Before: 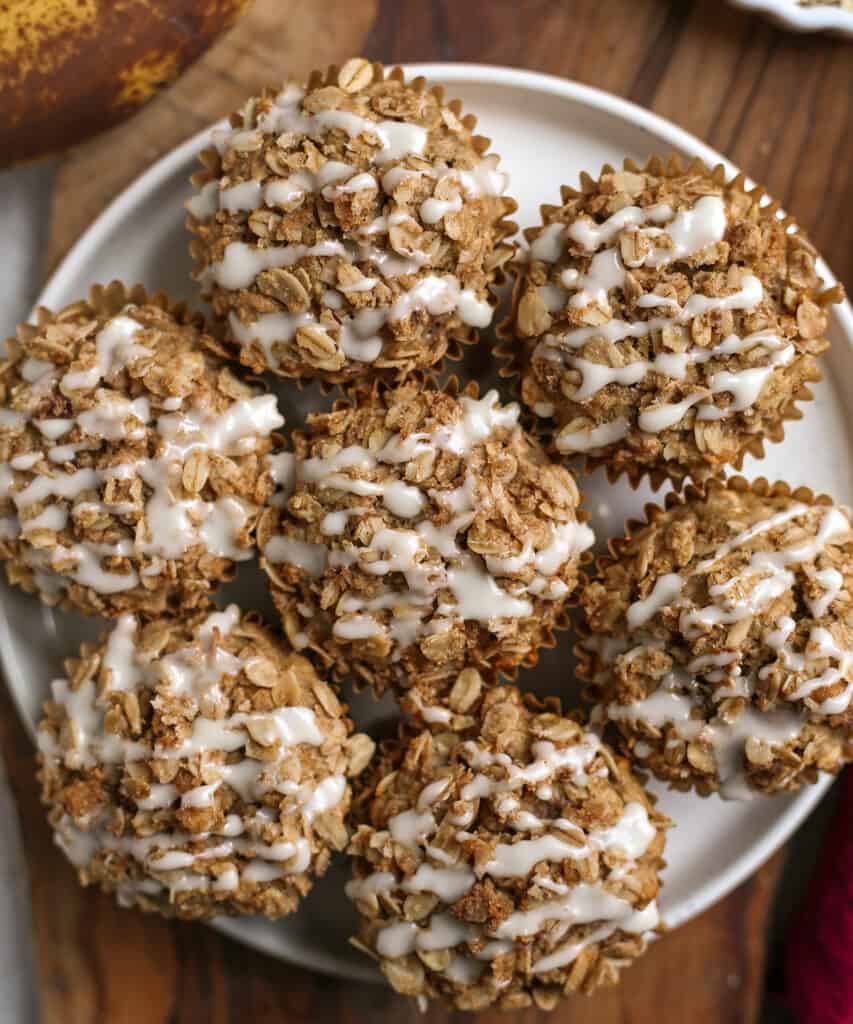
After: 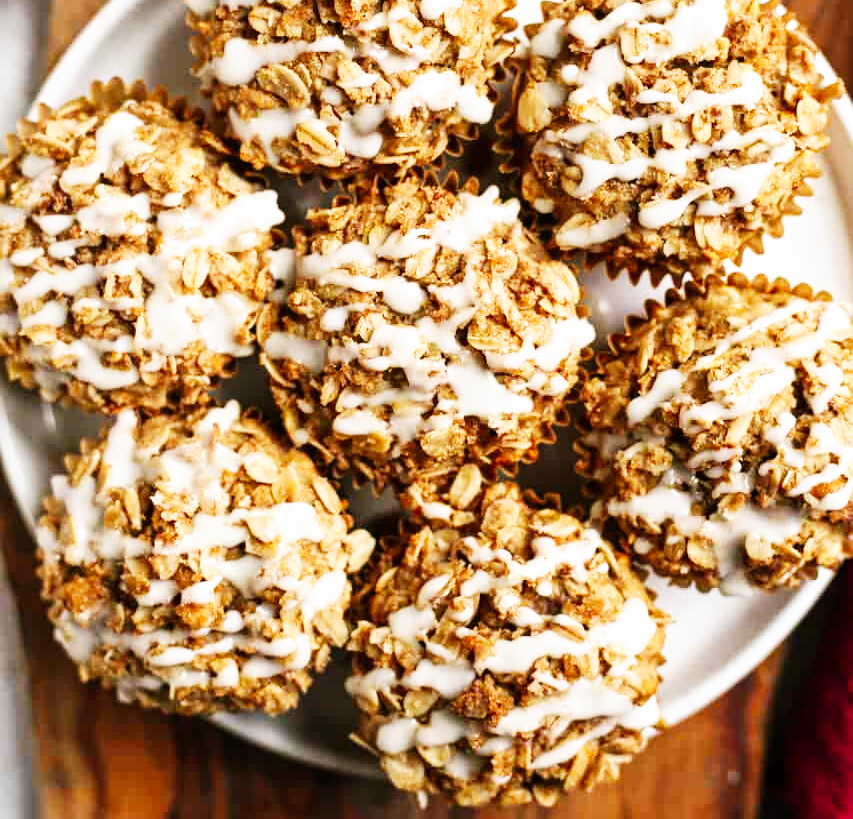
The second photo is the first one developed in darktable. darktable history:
crop and rotate: top 19.998%
base curve: curves: ch0 [(0, 0) (0.007, 0.004) (0.027, 0.03) (0.046, 0.07) (0.207, 0.54) (0.442, 0.872) (0.673, 0.972) (1, 1)], preserve colors none
